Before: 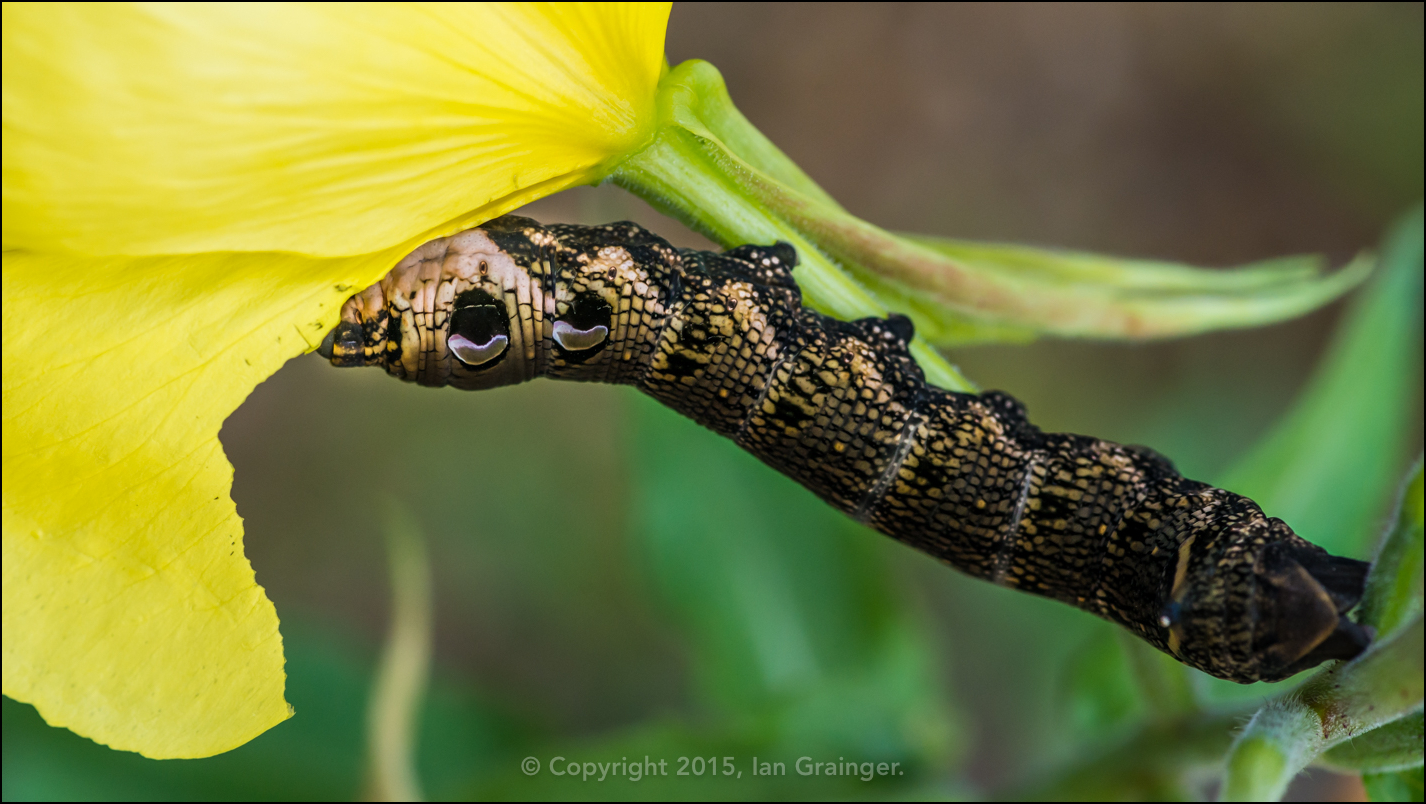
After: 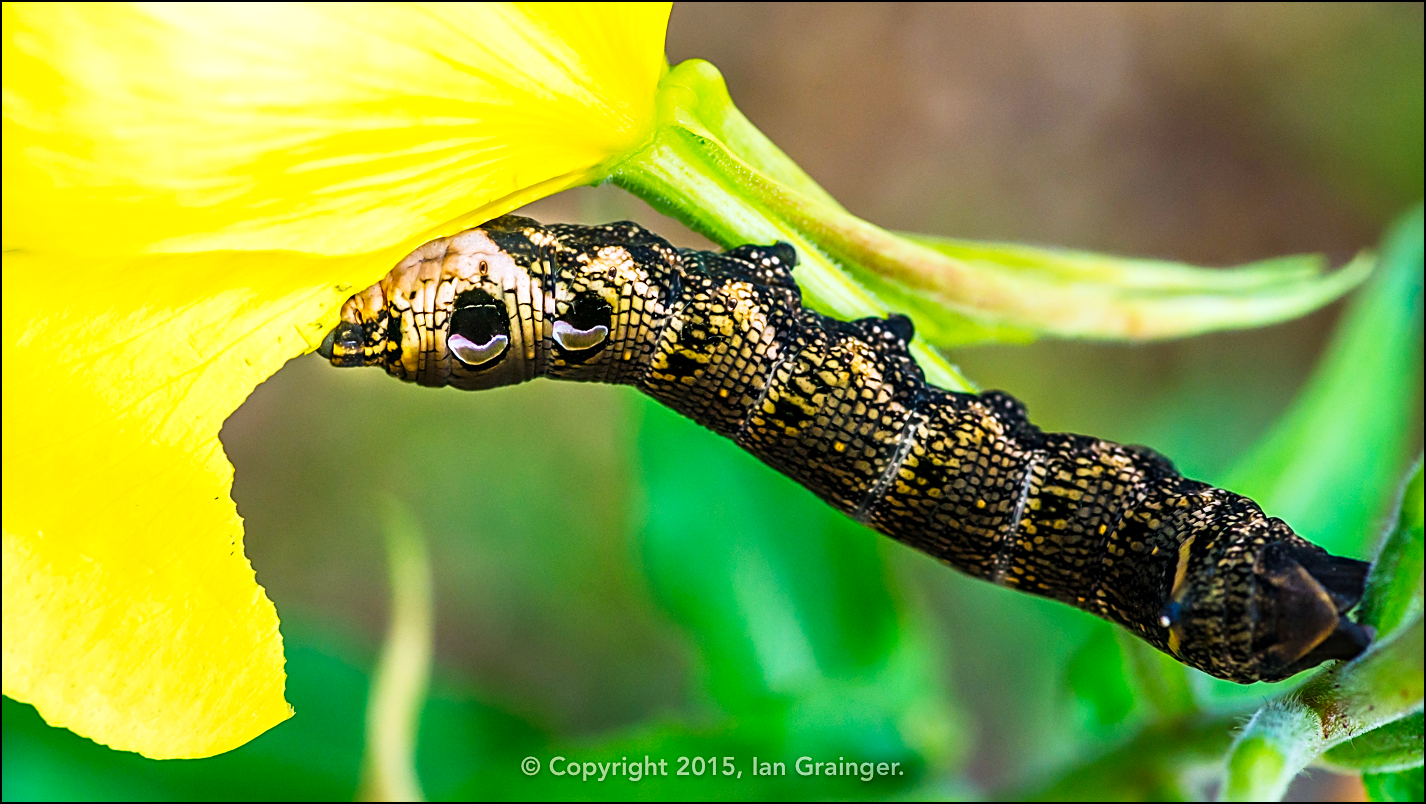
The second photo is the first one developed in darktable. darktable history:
sharpen: on, module defaults
color zones: curves: ch0 [(0, 0.444) (0.143, 0.442) (0.286, 0.441) (0.429, 0.441) (0.571, 0.441) (0.714, 0.441) (0.857, 0.442) (1, 0.444)], mix -92.65%
tone curve: curves: ch0 [(0, 0) (0.131, 0.116) (0.316, 0.345) (0.501, 0.584) (0.629, 0.732) (0.812, 0.888) (1, 0.974)]; ch1 [(0, 0) (0.366, 0.367) (0.475, 0.462) (0.494, 0.496) (0.504, 0.499) (0.553, 0.584) (1, 1)]; ch2 [(0, 0) (0.333, 0.346) (0.375, 0.375) (0.424, 0.43) (0.476, 0.492) (0.502, 0.502) (0.533, 0.556) (0.566, 0.599) (0.614, 0.653) (1, 1)], preserve colors none
color calibration: gray › normalize channels true, x 0.354, y 0.369, temperature 4715.18 K, gamut compression 0.018
contrast brightness saturation: brightness -0.017, saturation 0.354
exposure: exposure 0.659 EV, compensate highlight preservation false
local contrast: mode bilateral grid, contrast 20, coarseness 51, detail 119%, midtone range 0.2
